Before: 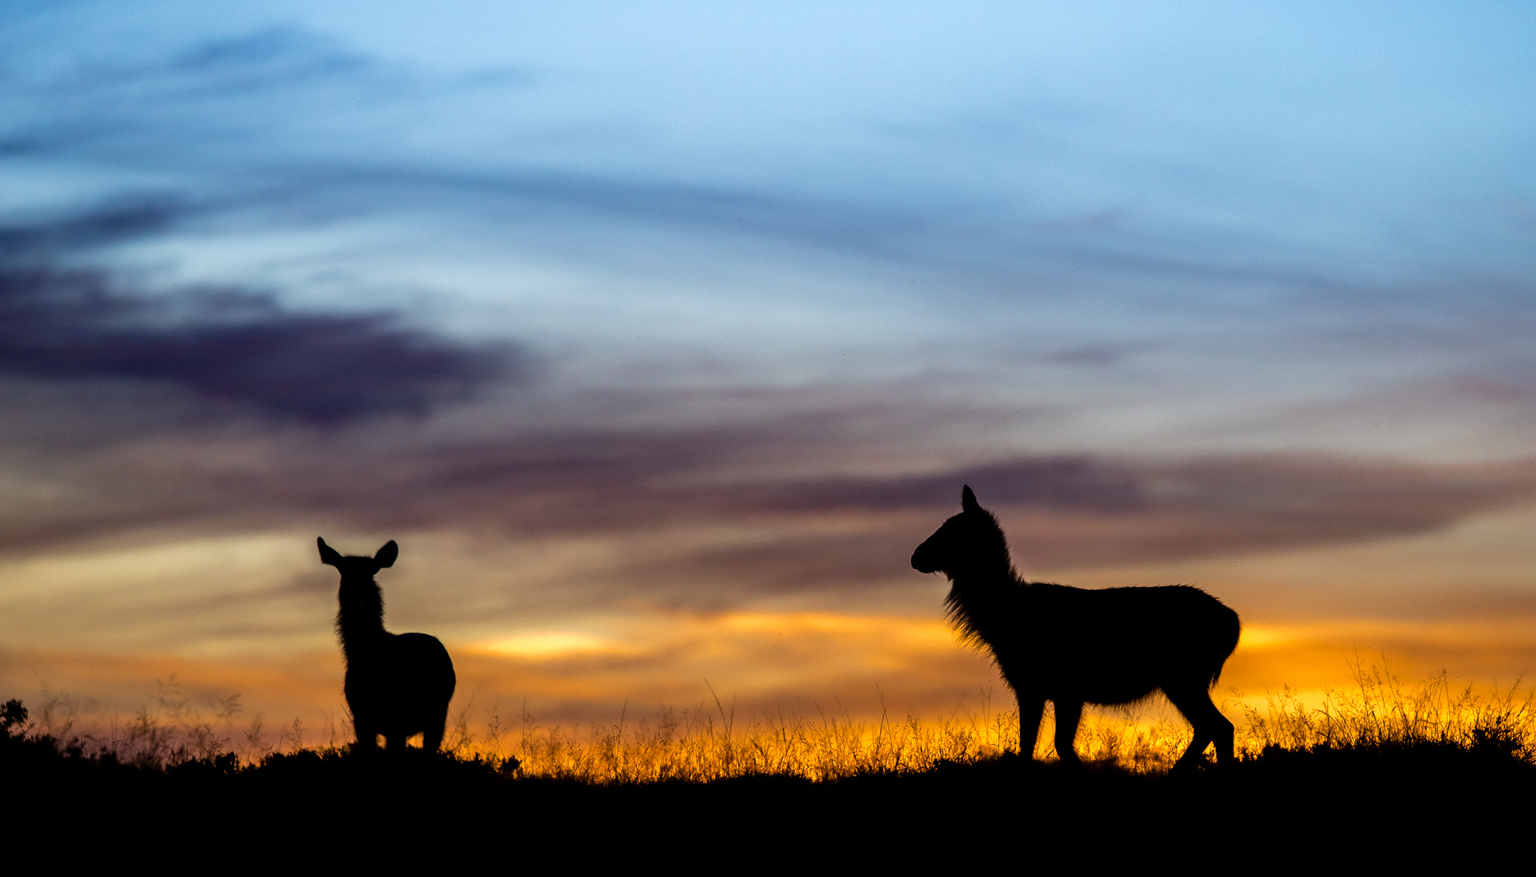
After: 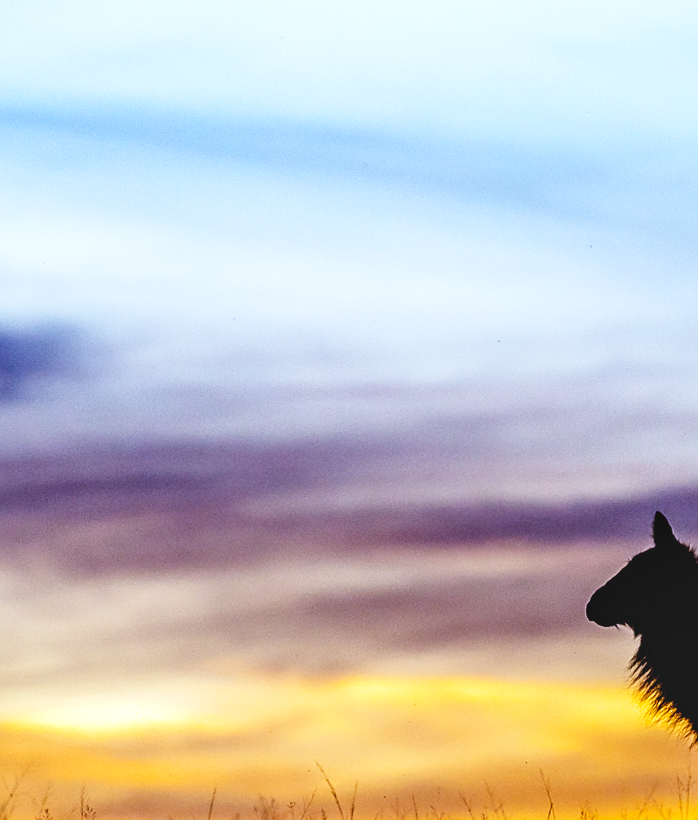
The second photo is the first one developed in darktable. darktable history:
white balance: red 0.948, green 1.02, blue 1.176
base curve: curves: ch0 [(0, 0.003) (0.001, 0.002) (0.006, 0.004) (0.02, 0.022) (0.048, 0.086) (0.094, 0.234) (0.162, 0.431) (0.258, 0.629) (0.385, 0.8) (0.548, 0.918) (0.751, 0.988) (1, 1)], preserve colors none
sharpen: on, module defaults
rotate and perspective: rotation 0.192°, lens shift (horizontal) -0.015, crop left 0.005, crop right 0.996, crop top 0.006, crop bottom 0.99
crop and rotate: left 29.476%, top 10.214%, right 35.32%, bottom 17.333%
local contrast: detail 110%
color zones: curves: ch1 [(0.077, 0.436) (0.25, 0.5) (0.75, 0.5)]
